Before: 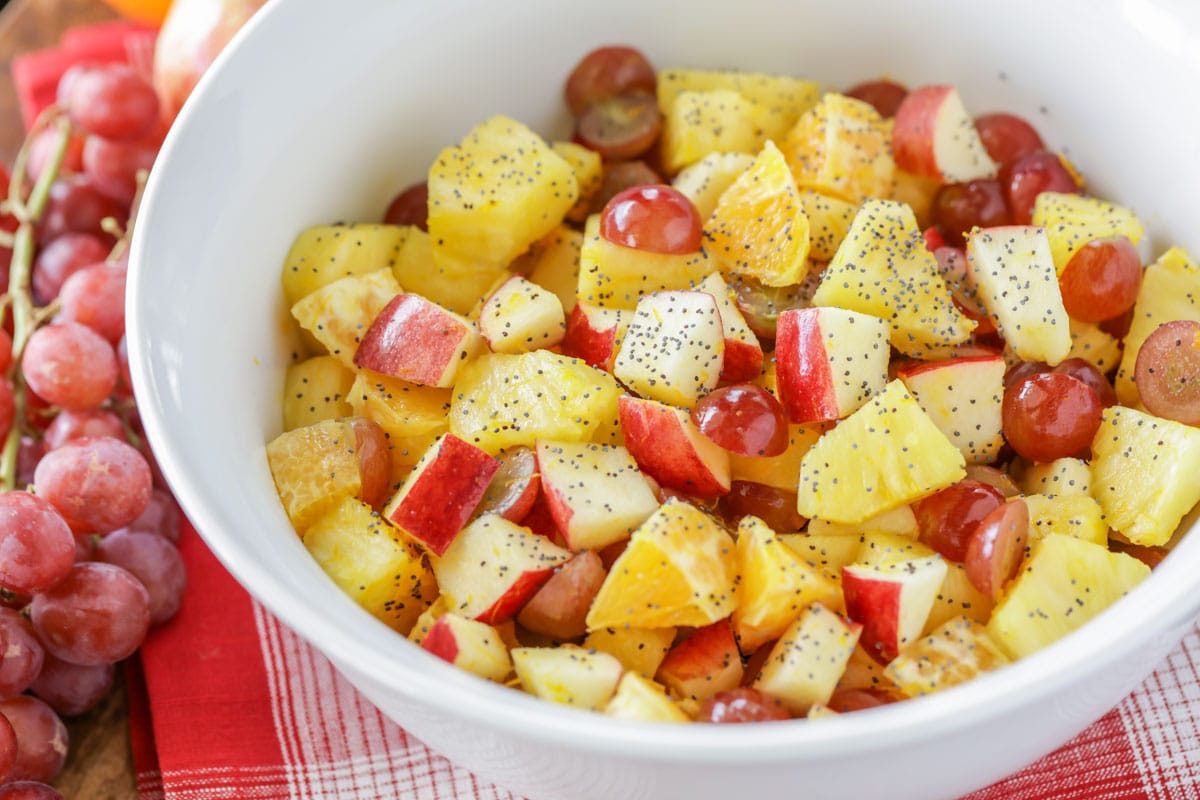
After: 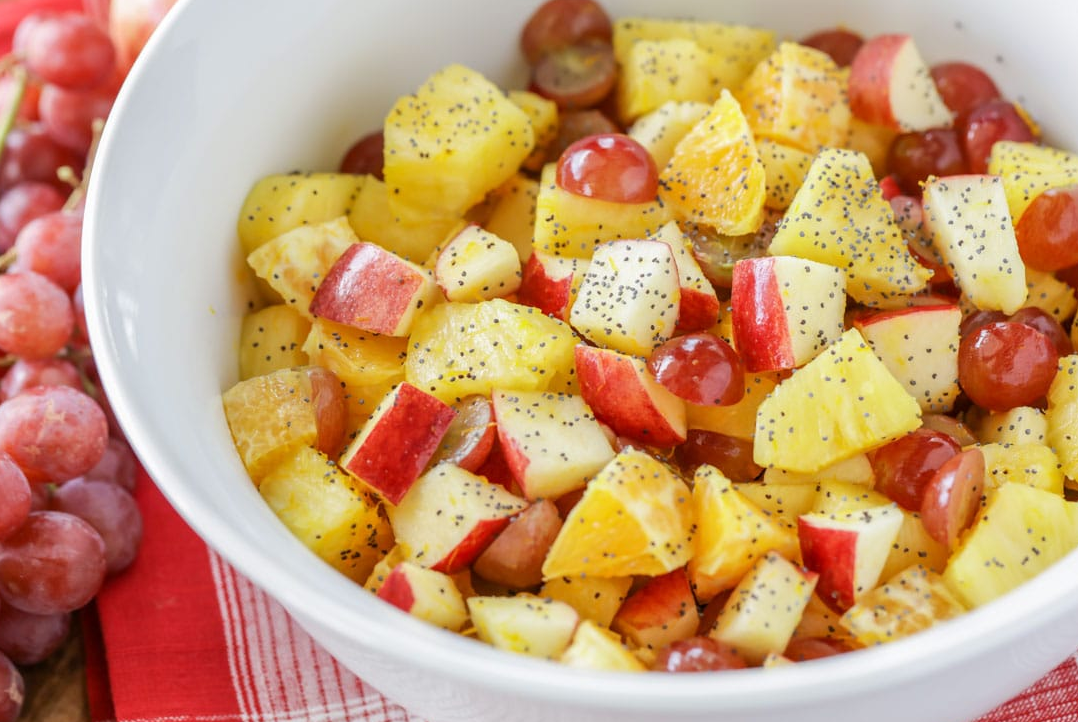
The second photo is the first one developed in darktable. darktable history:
crop: left 3.741%, top 6.382%, right 6.423%, bottom 3.304%
